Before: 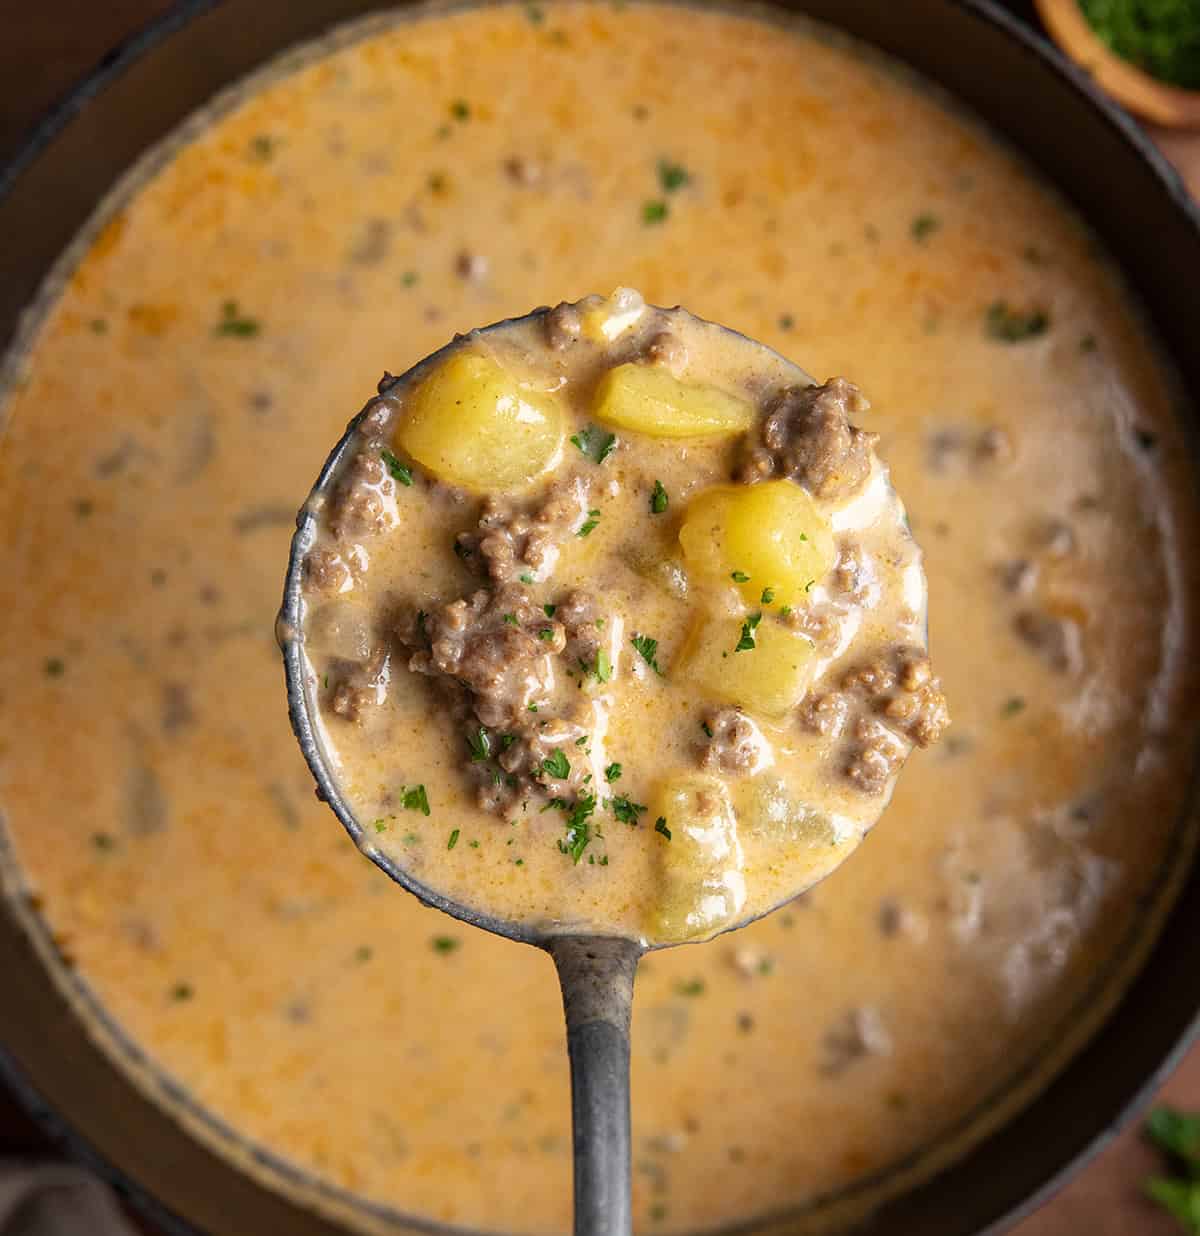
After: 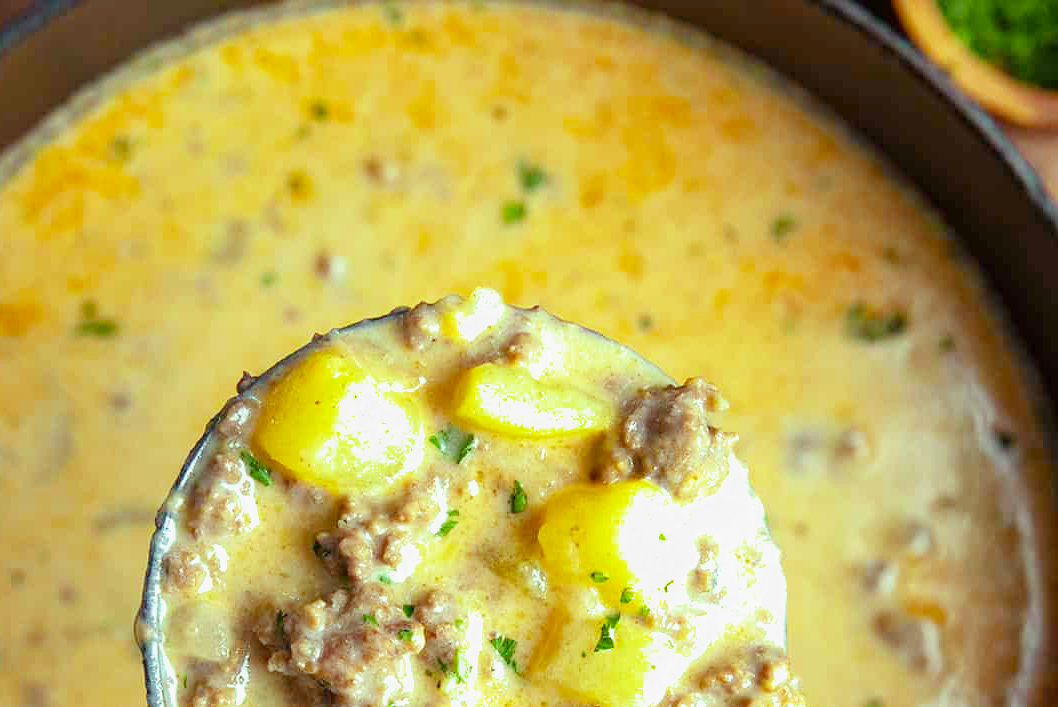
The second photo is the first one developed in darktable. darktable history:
filmic rgb: middle gray luminance 18.42%, black relative exposure -10.5 EV, white relative exposure 3.4 EV, threshold 6 EV, target black luminance 0%, hardness 6.03, latitude 99%, contrast 0.847, shadows ↔ highlights balance 0.505%, add noise in highlights 0, preserve chrominance max RGB, color science v3 (2019), use custom middle-gray values true, iterations of high-quality reconstruction 0, contrast in highlights soft, enable highlight reconstruction true
exposure: exposure 1.223 EV, compensate highlight preservation false
color balance: mode lift, gamma, gain (sRGB), lift [0.997, 0.979, 1.021, 1.011], gamma [1, 1.084, 0.916, 0.998], gain [1, 0.87, 1.13, 1.101], contrast 4.55%, contrast fulcrum 38.24%, output saturation 104.09%
crop and rotate: left 11.812%, bottom 42.776%
